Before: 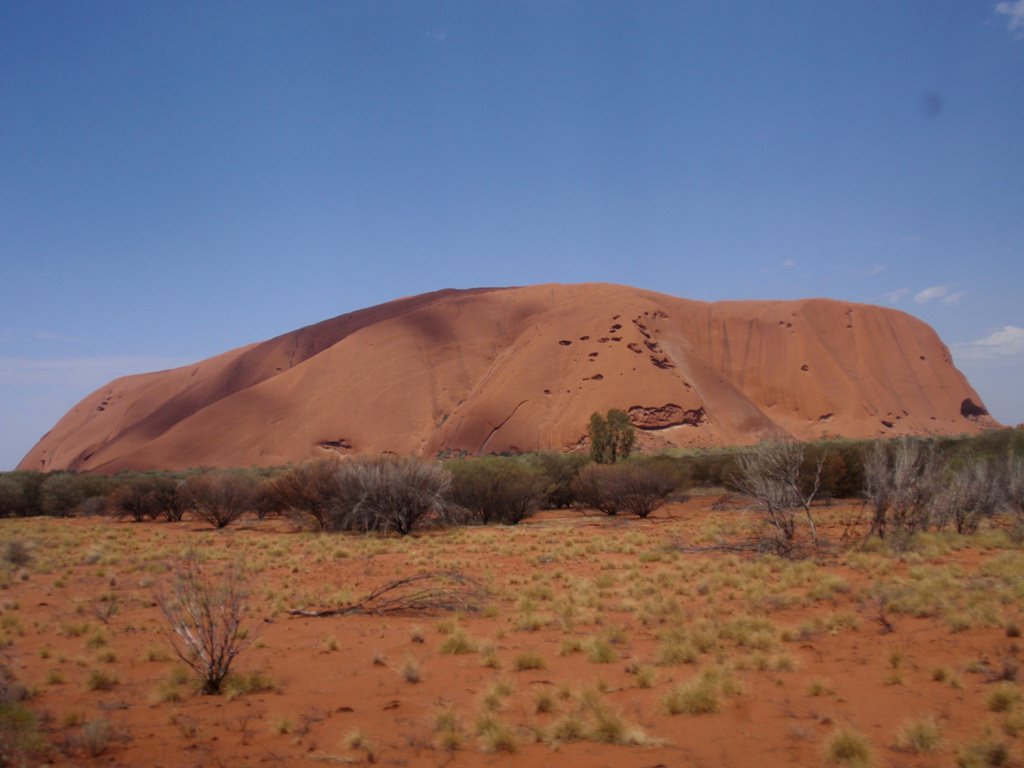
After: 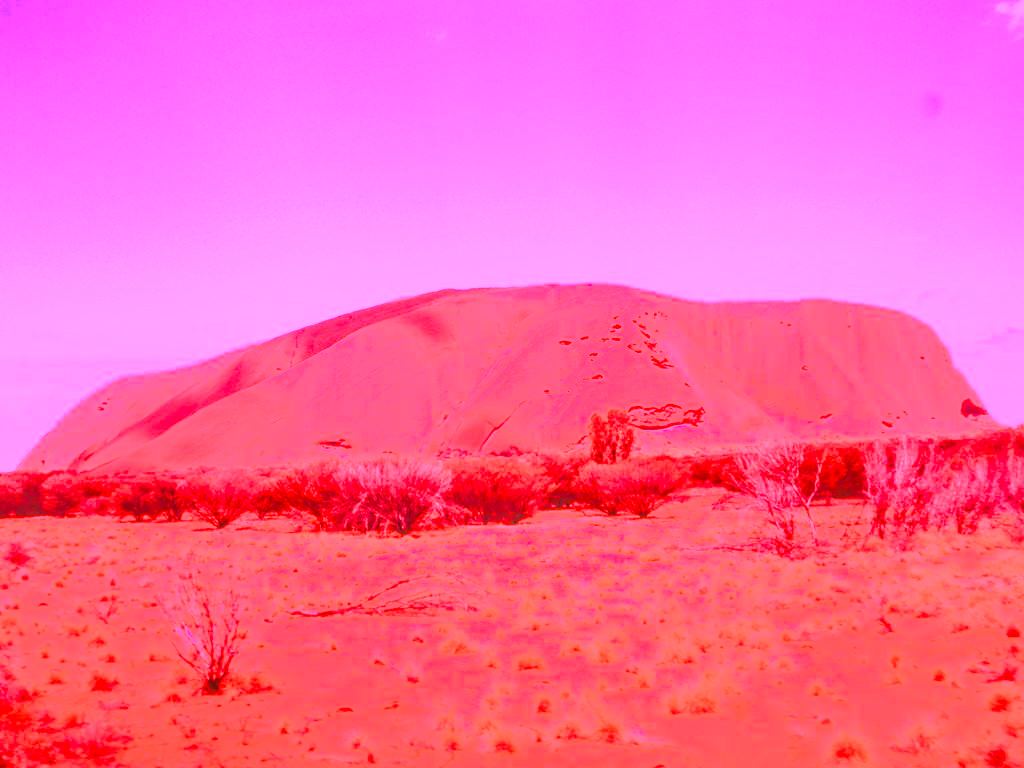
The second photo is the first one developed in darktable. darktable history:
white balance: red 4.26, blue 1.802
local contrast: detail 130%
color balance rgb: shadows fall-off 101%, linear chroma grading › mid-tones 7.63%, perceptual saturation grading › mid-tones 11.68%, mask middle-gray fulcrum 22.45%, global vibrance 10.11%, saturation formula JzAzBz (2021)
tone equalizer: -7 EV 0.15 EV, -6 EV 0.6 EV, -5 EV 1.15 EV, -4 EV 1.33 EV, -3 EV 1.15 EV, -2 EV 0.6 EV, -1 EV 0.15 EV, mask exposure compensation -0.5 EV
